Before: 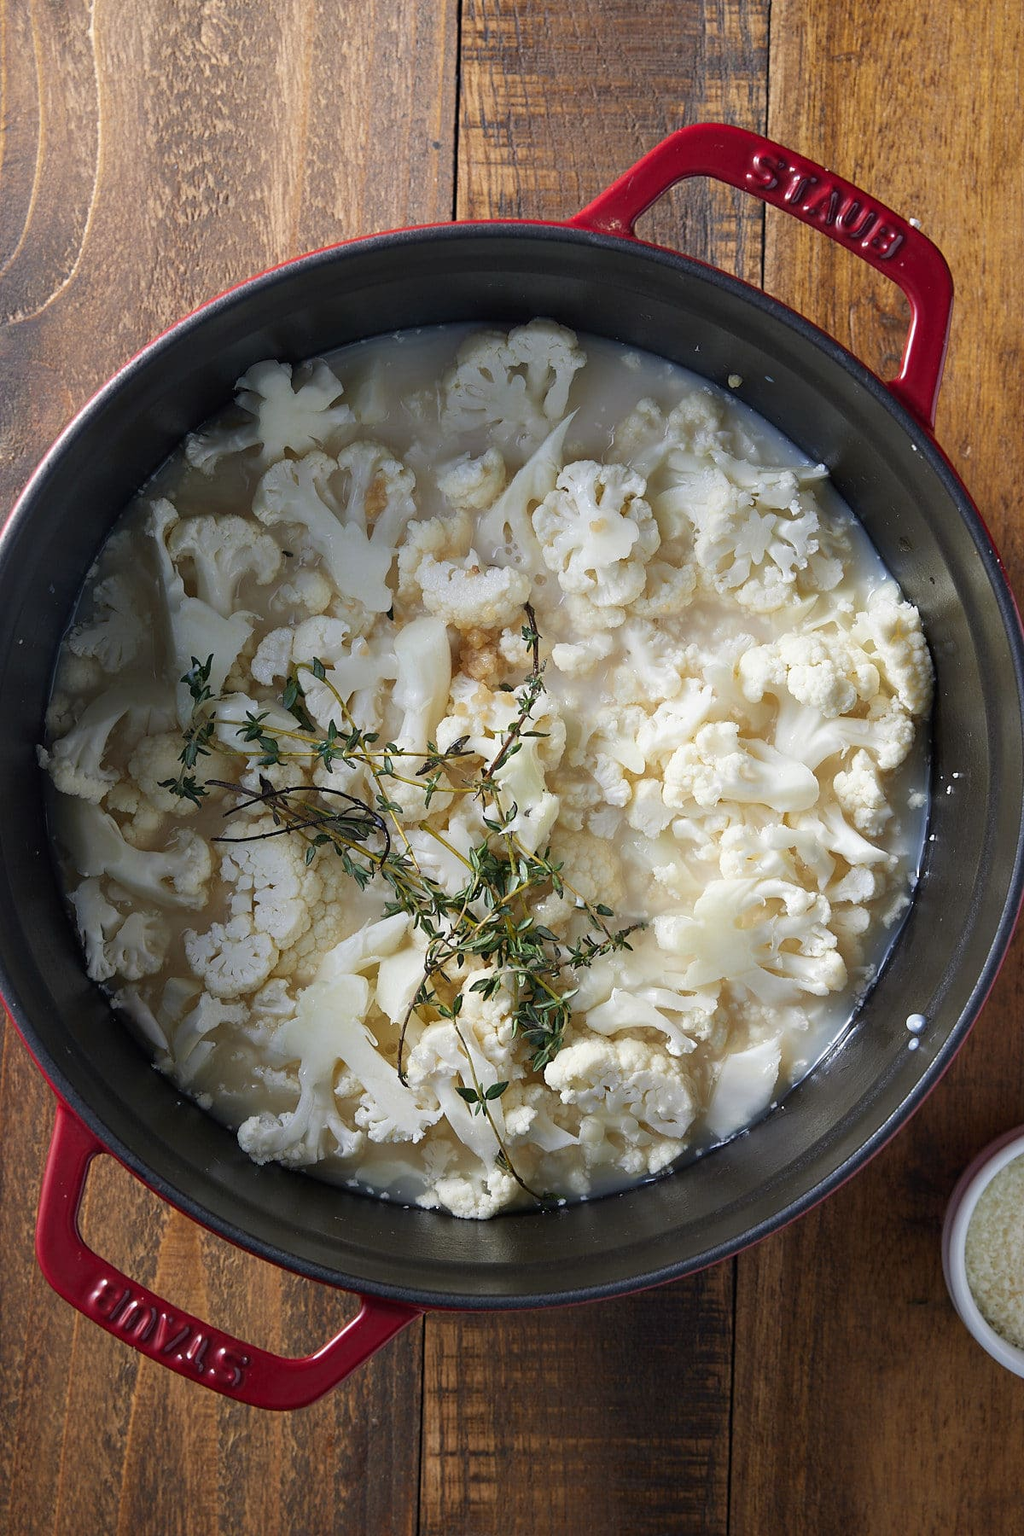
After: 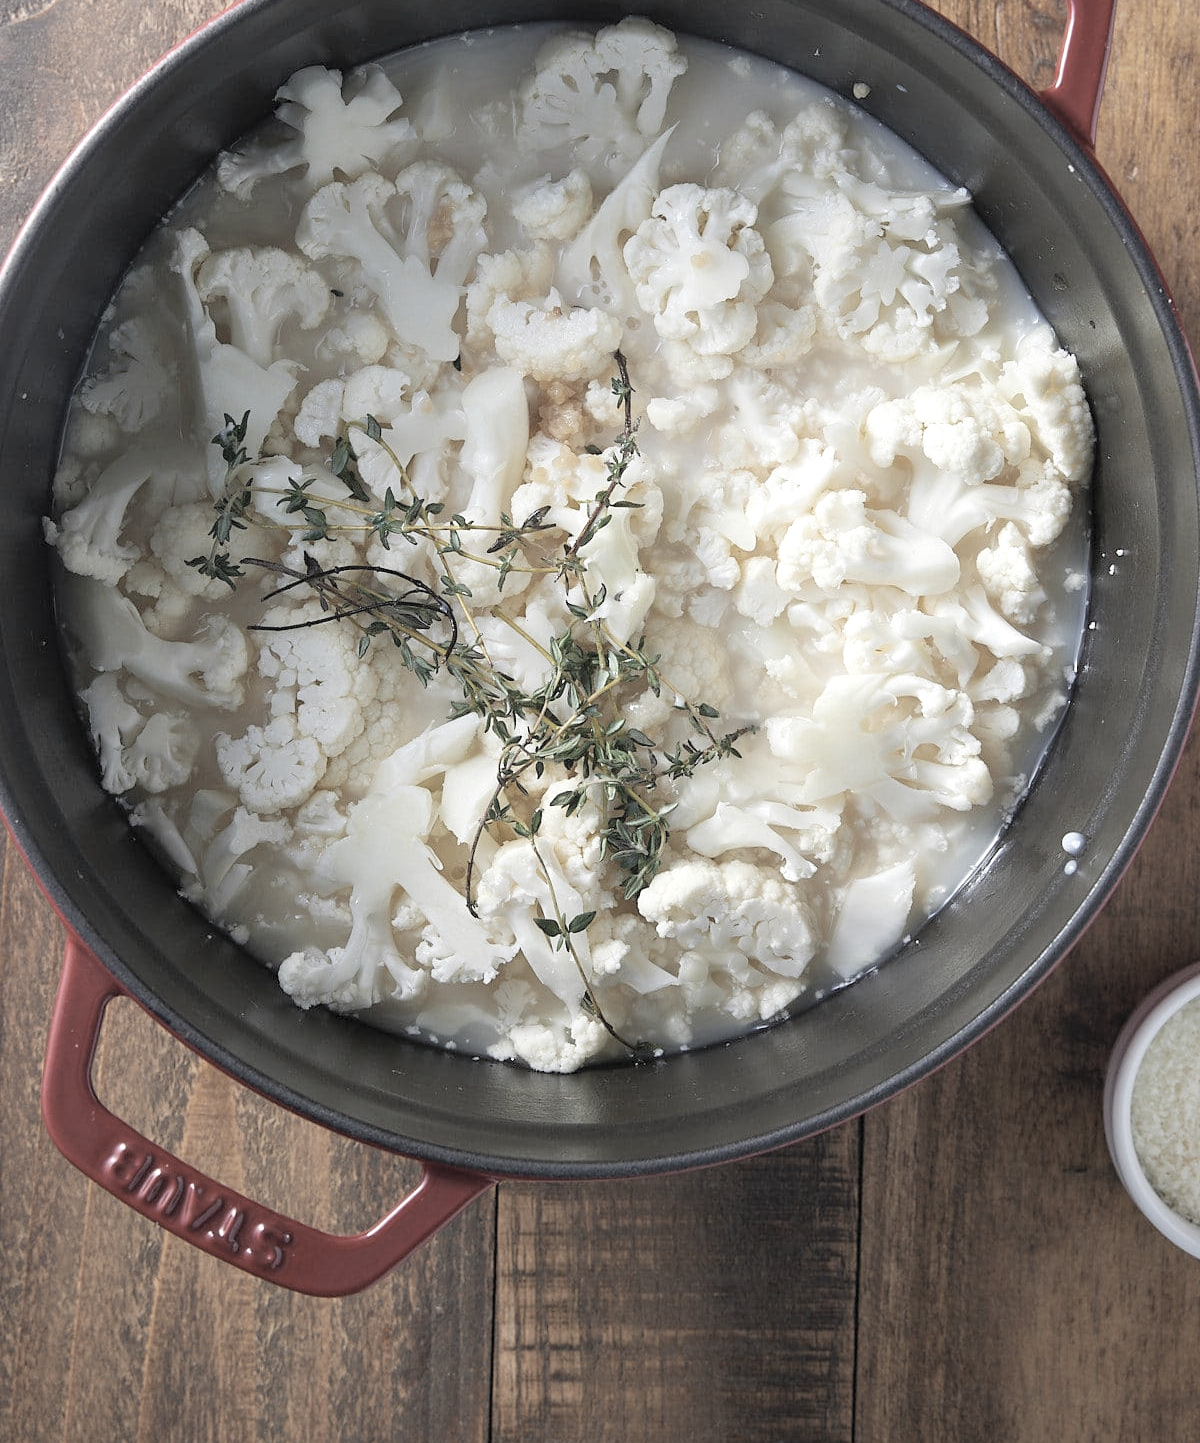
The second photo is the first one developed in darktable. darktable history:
crop and rotate: top 19.829%
exposure: exposure 0.203 EV, compensate exposure bias true, compensate highlight preservation false
contrast brightness saturation: brightness 0.182, saturation -0.51
